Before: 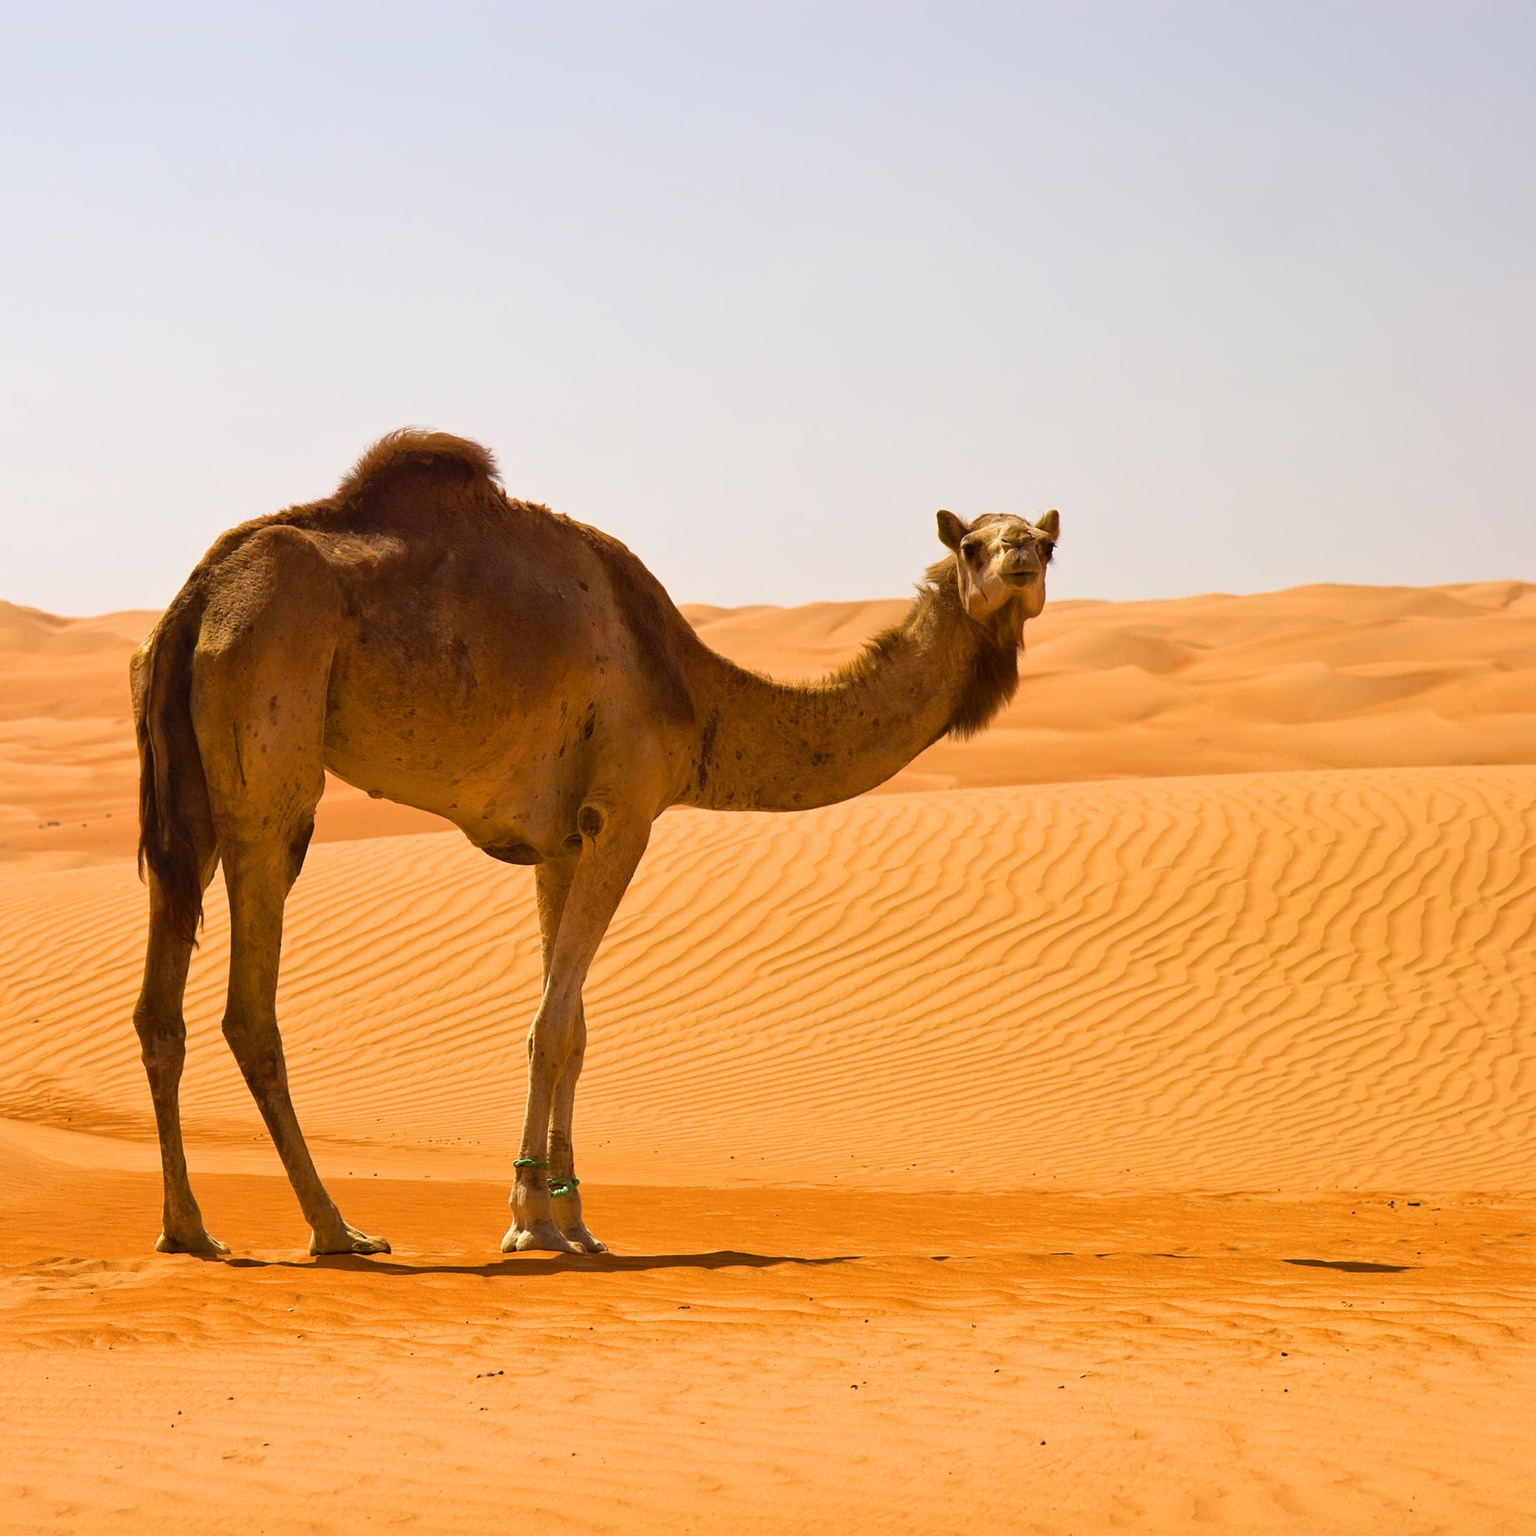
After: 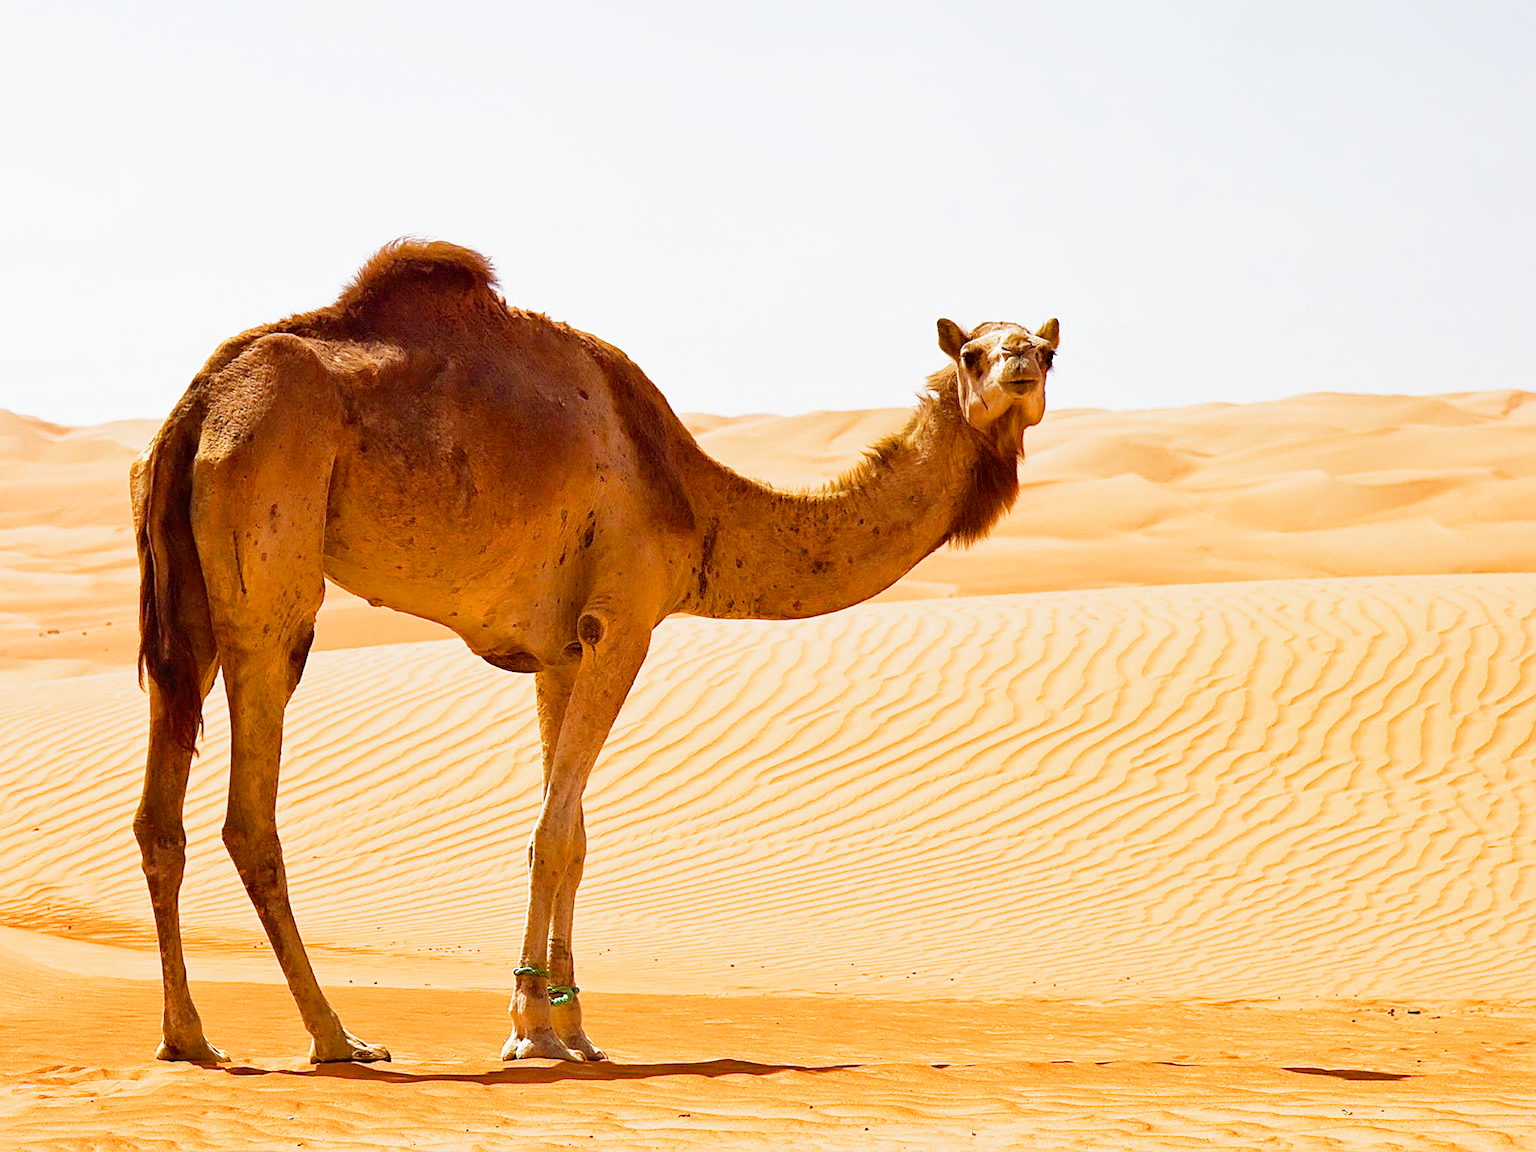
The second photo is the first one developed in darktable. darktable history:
crop and rotate: top 12.5%, bottom 12.5%
filmic rgb: middle gray luminance 9.23%, black relative exposure -10.55 EV, white relative exposure 3.45 EV, threshold 6 EV, target black luminance 0%, hardness 5.98, latitude 59.69%, contrast 1.087, highlights saturation mix 5%, shadows ↔ highlights balance 29.23%, add noise in highlights 0, preserve chrominance no, color science v3 (2019), use custom middle-gray values true, iterations of high-quality reconstruction 0, contrast in highlights soft, enable highlight reconstruction true
color calibration: output R [0.972, 0.068, -0.094, 0], output G [-0.178, 1.216, -0.086, 0], output B [0.095, -0.136, 0.98, 0], illuminant custom, x 0.371, y 0.381, temperature 4283.16 K
sharpen: on, module defaults
haze removal: compatibility mode true, adaptive false
